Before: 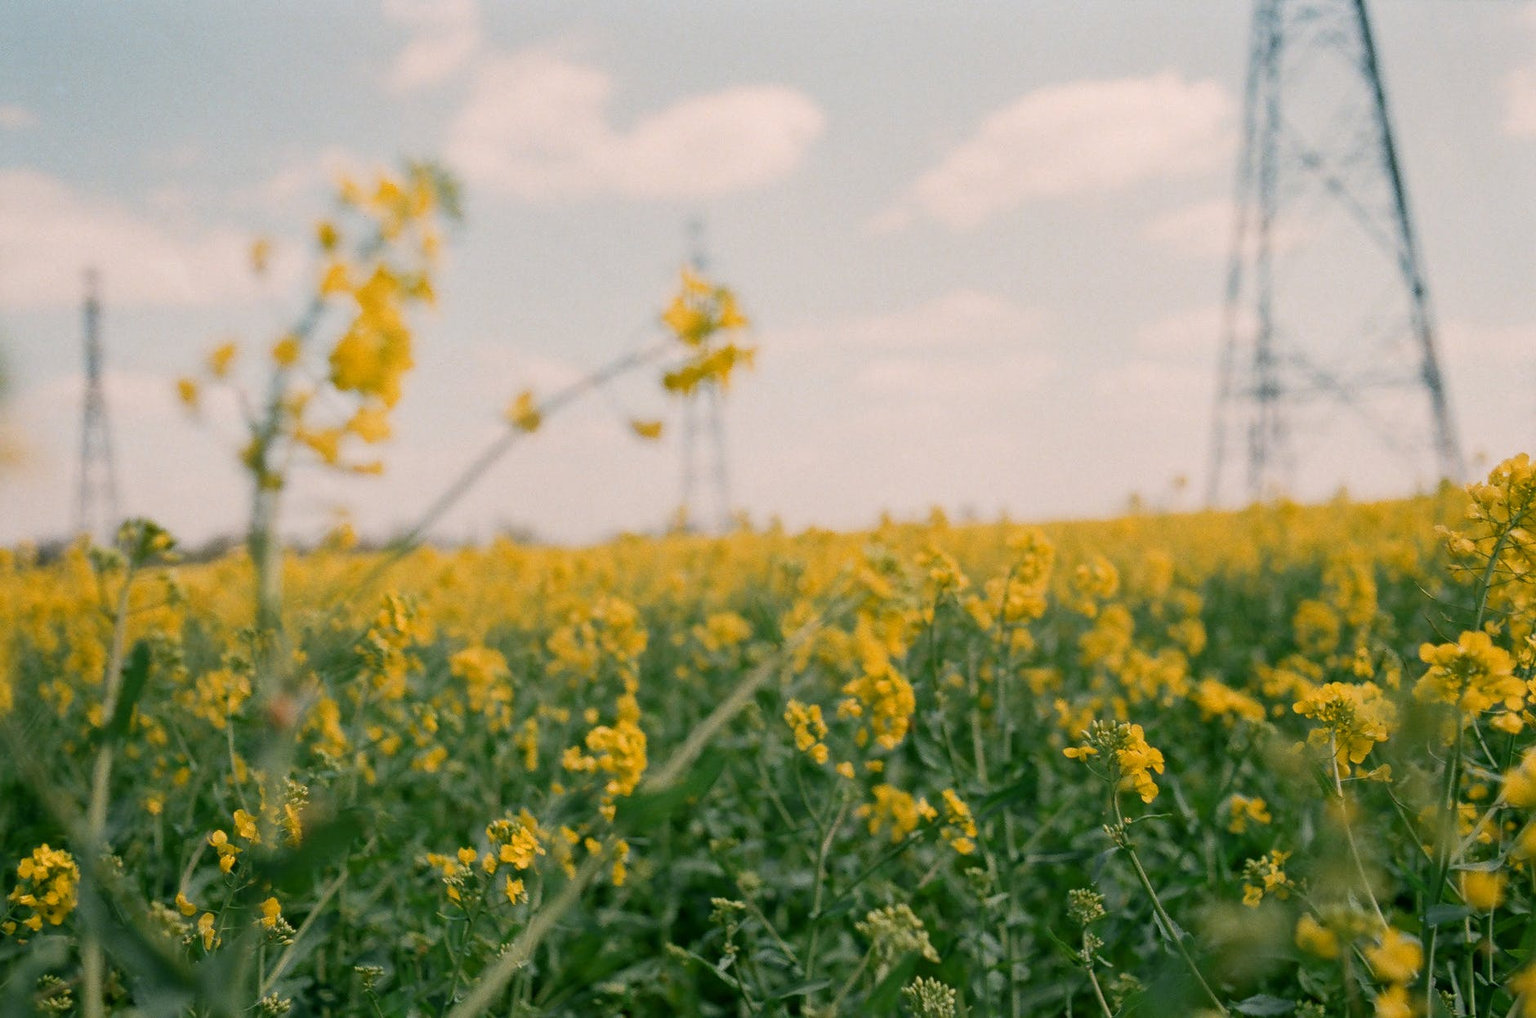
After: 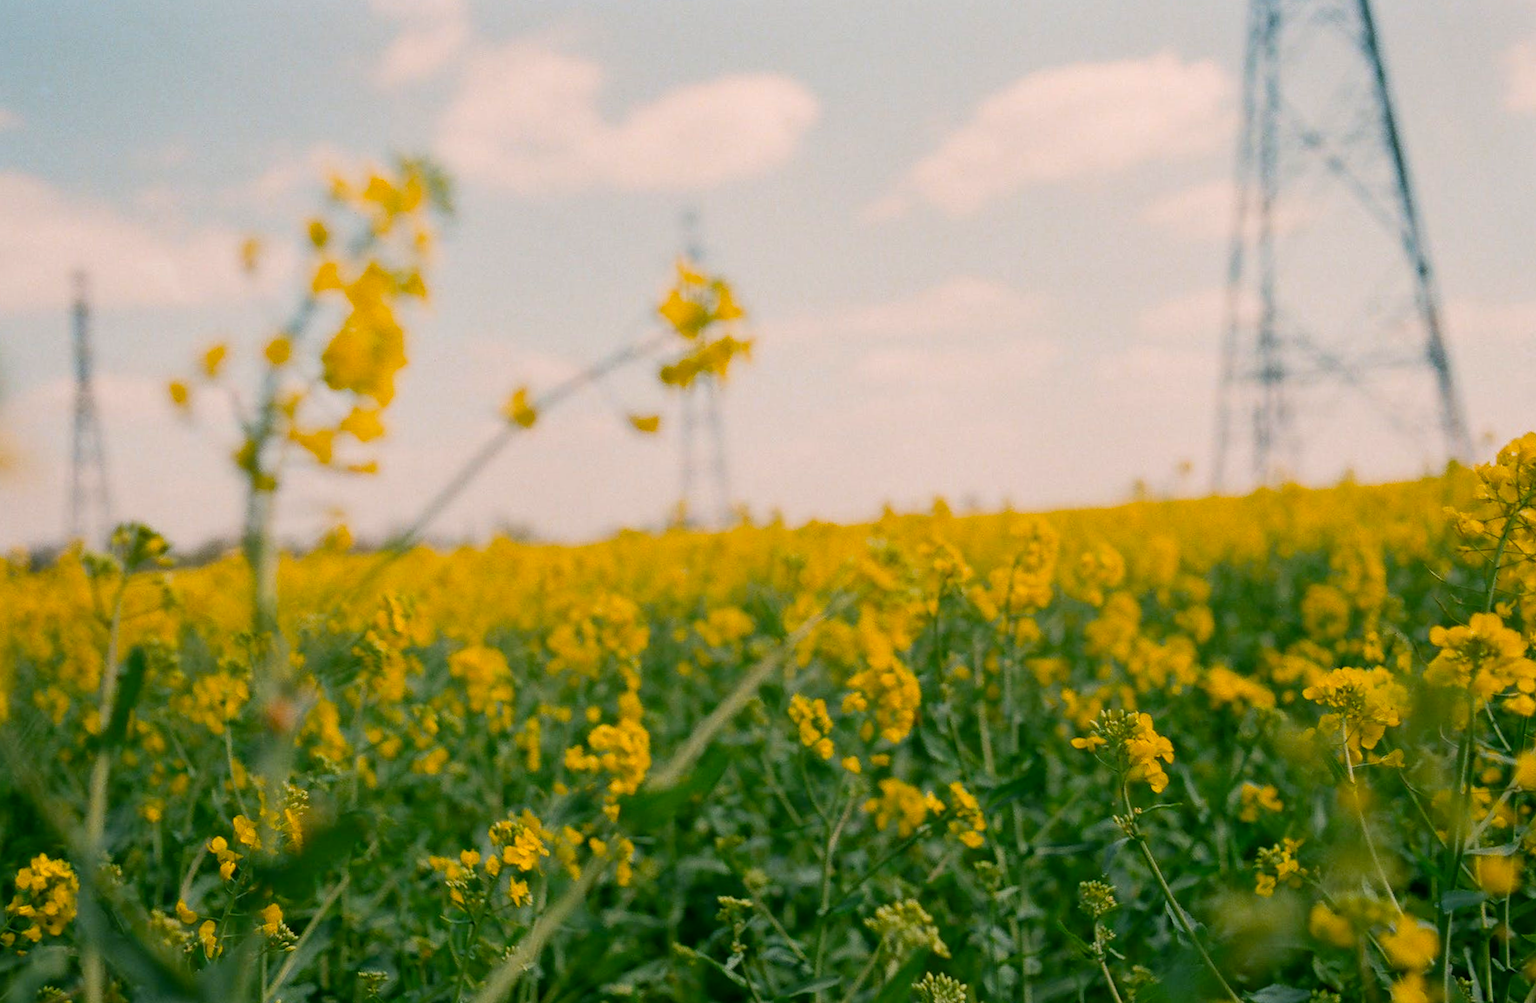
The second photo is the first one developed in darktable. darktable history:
rotate and perspective: rotation -1°, crop left 0.011, crop right 0.989, crop top 0.025, crop bottom 0.975
color balance rgb: perceptual saturation grading › global saturation 25%, global vibrance 20%
